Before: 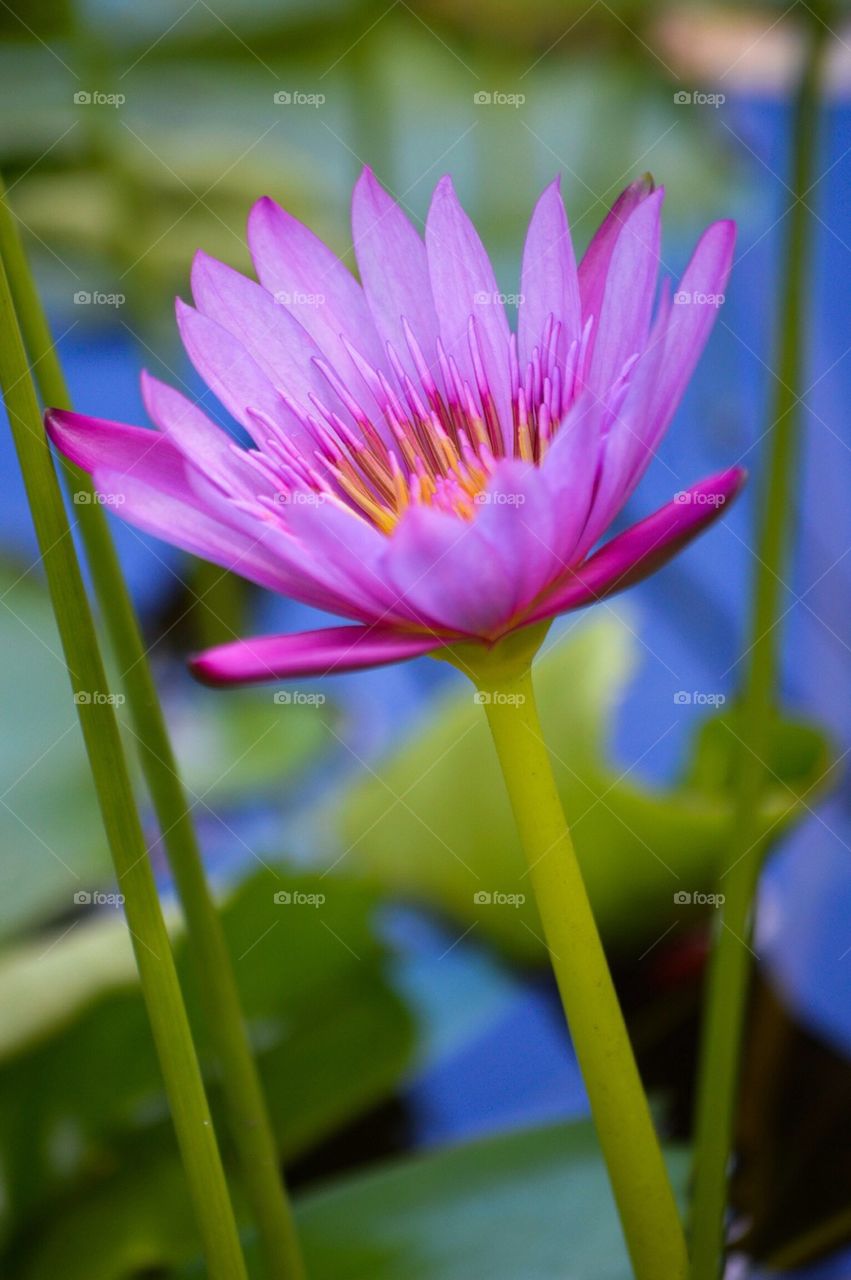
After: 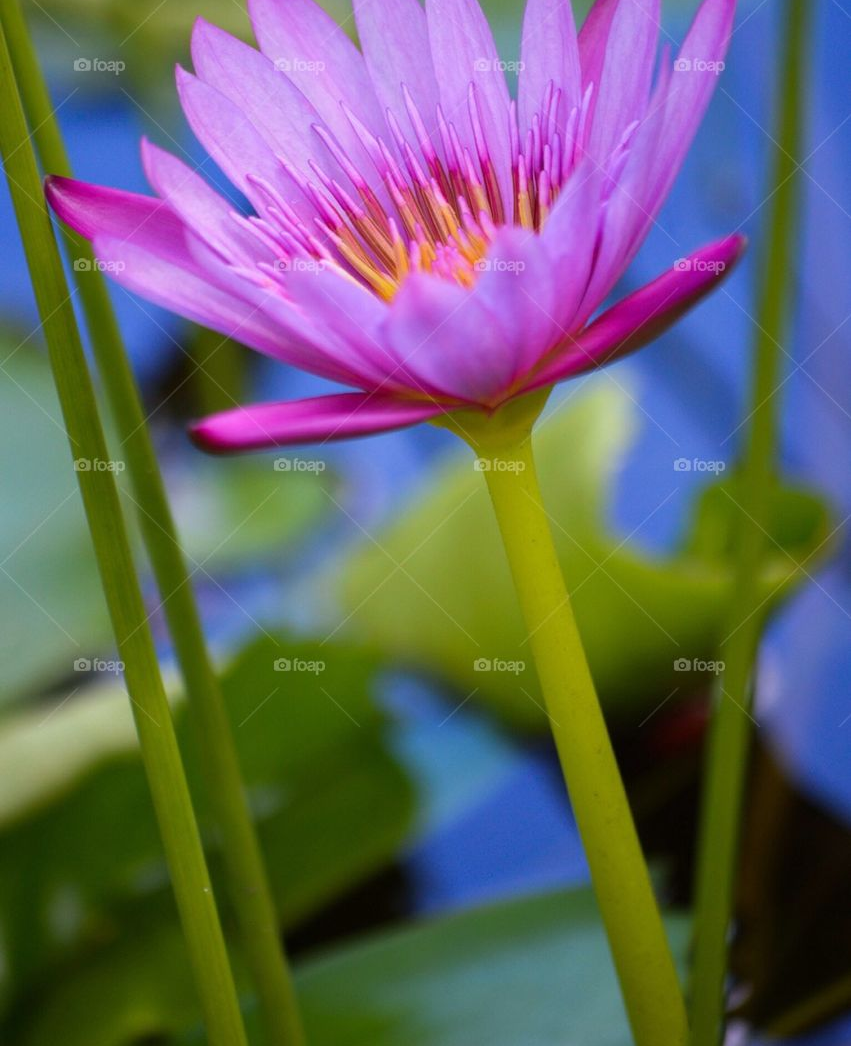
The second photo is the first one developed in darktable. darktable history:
crop and rotate: top 18.223%
